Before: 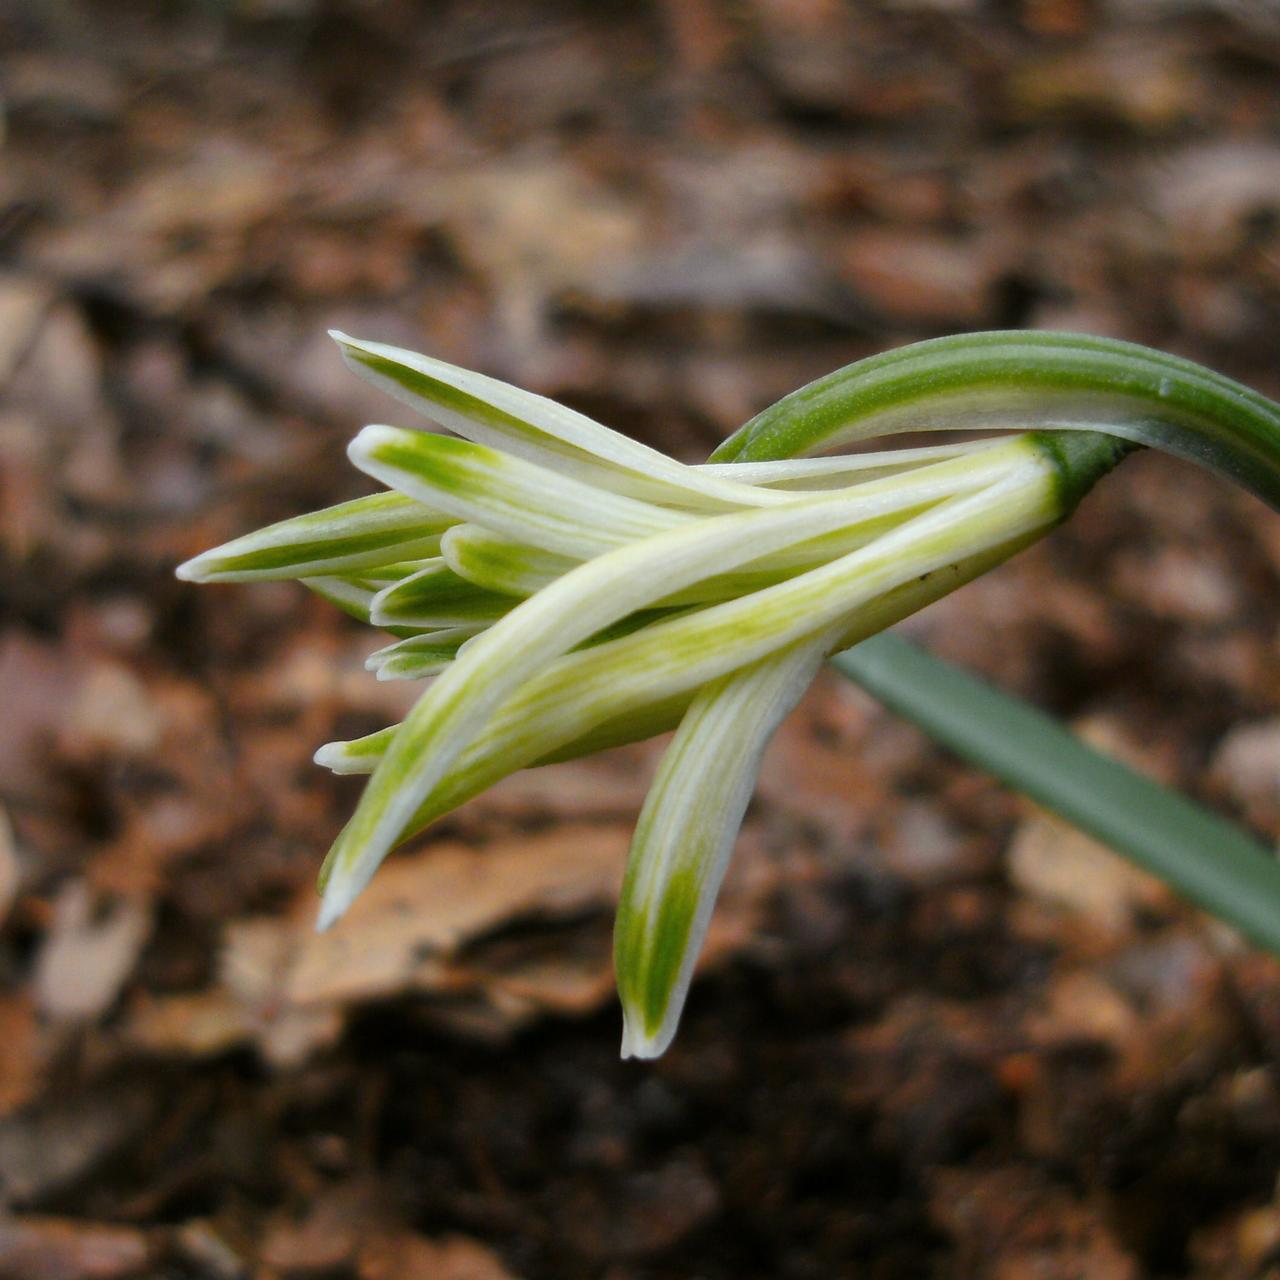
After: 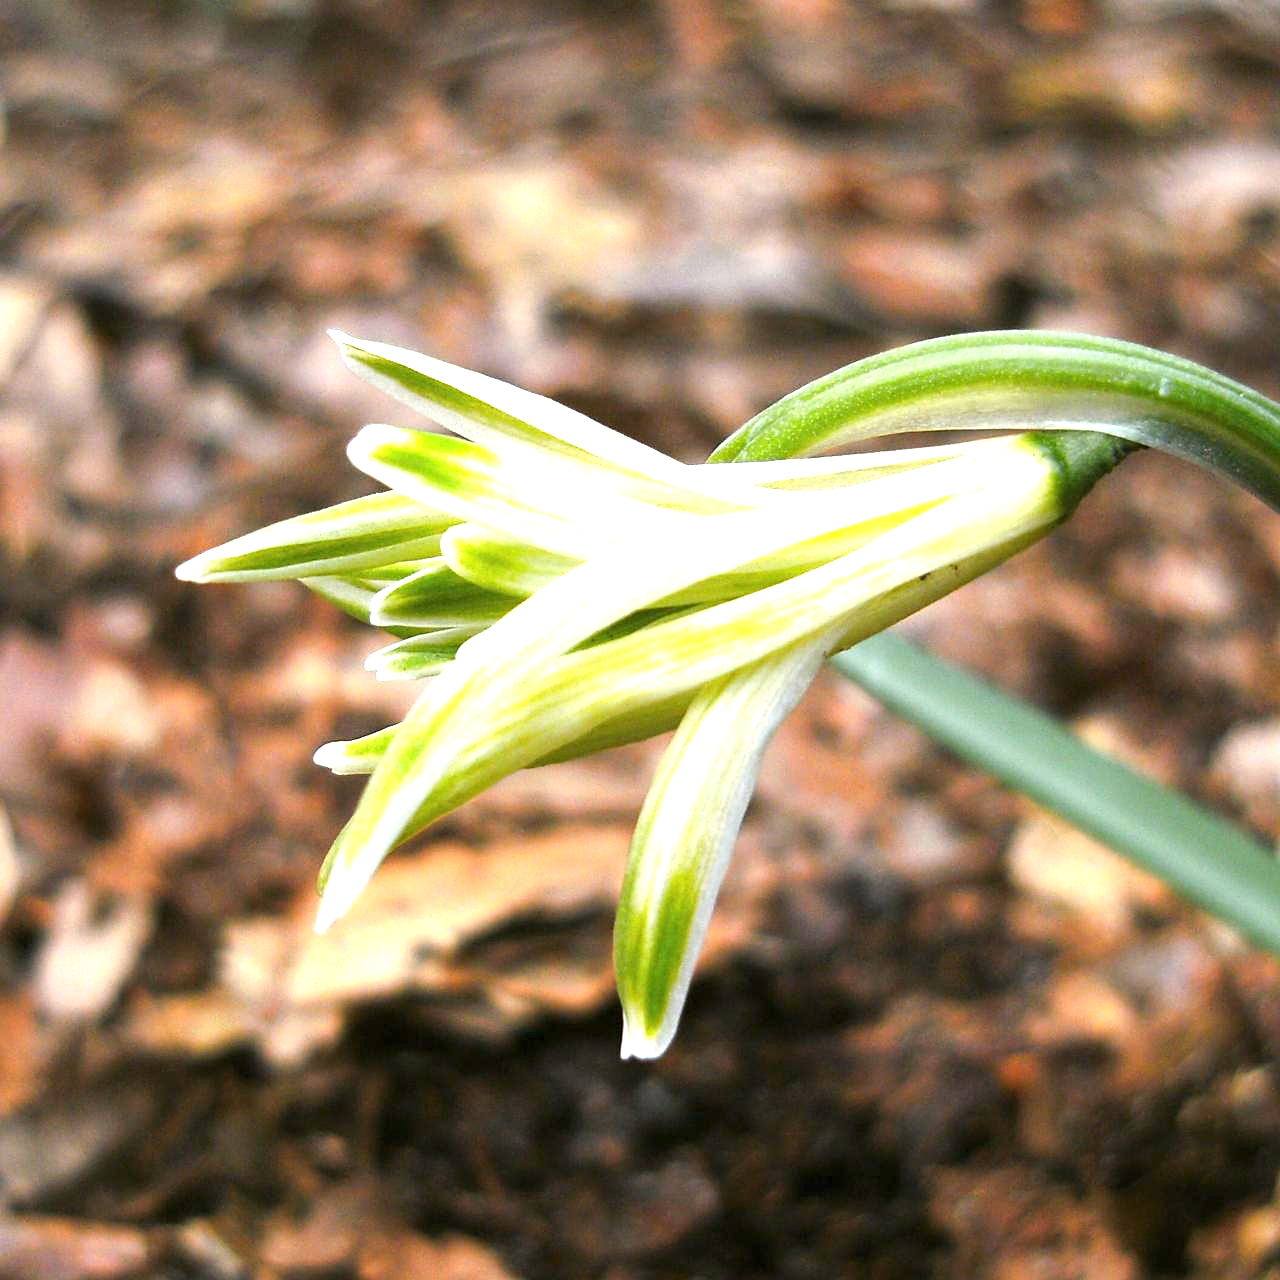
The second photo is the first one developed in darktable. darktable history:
exposure: black level correction 0, exposure 1.634 EV, compensate highlight preservation false
sharpen: on, module defaults
